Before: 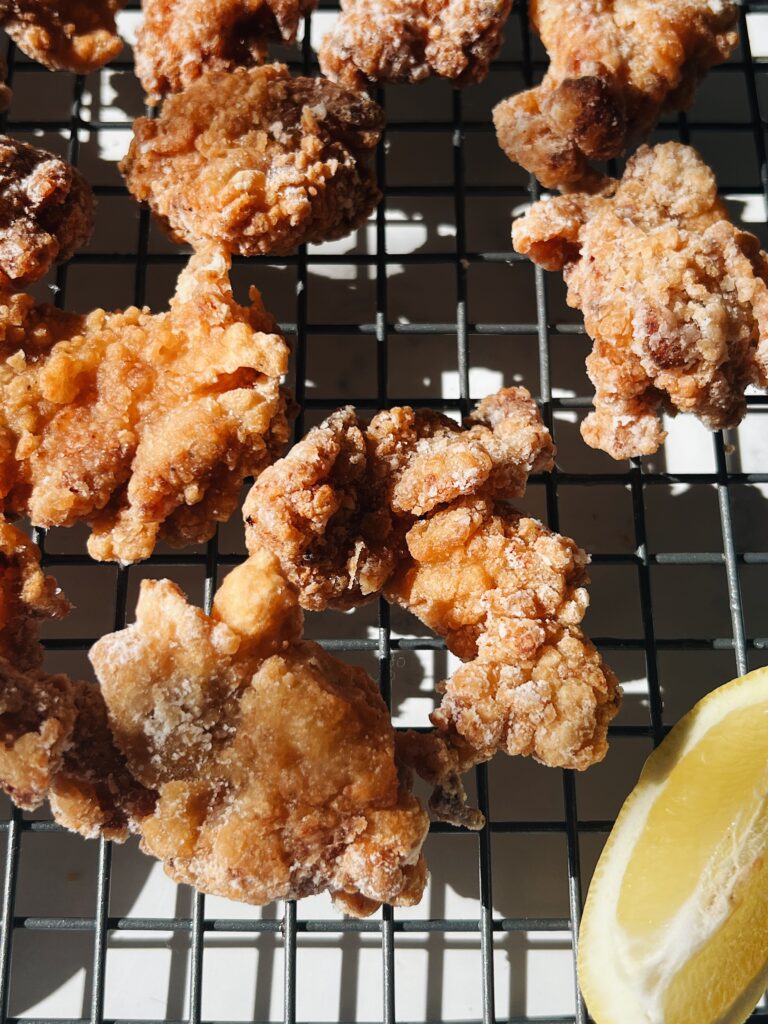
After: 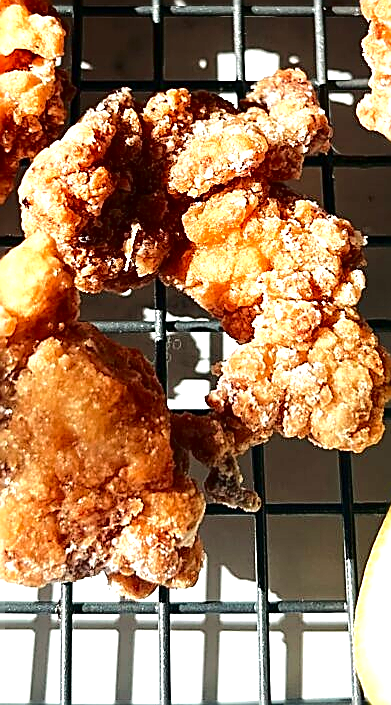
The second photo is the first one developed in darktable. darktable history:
tone curve: curves: ch0 [(0, 0) (0.181, 0.087) (0.498, 0.485) (0.78, 0.742) (0.993, 0.954)]; ch1 [(0, 0) (0.311, 0.149) (0.395, 0.349) (0.488, 0.477) (0.612, 0.641) (1, 1)]; ch2 [(0, 0) (0.5, 0.5) (0.638, 0.667) (1, 1)], color space Lab, independent channels, preserve colors none
exposure: black level correction 0, exposure 1 EV, compensate exposure bias true, compensate highlight preservation false
sharpen: radius 1.685, amount 1.294
crop and rotate: left 29.237%, top 31.152%, right 19.807%
local contrast: highlights 100%, shadows 100%, detail 120%, midtone range 0.2
